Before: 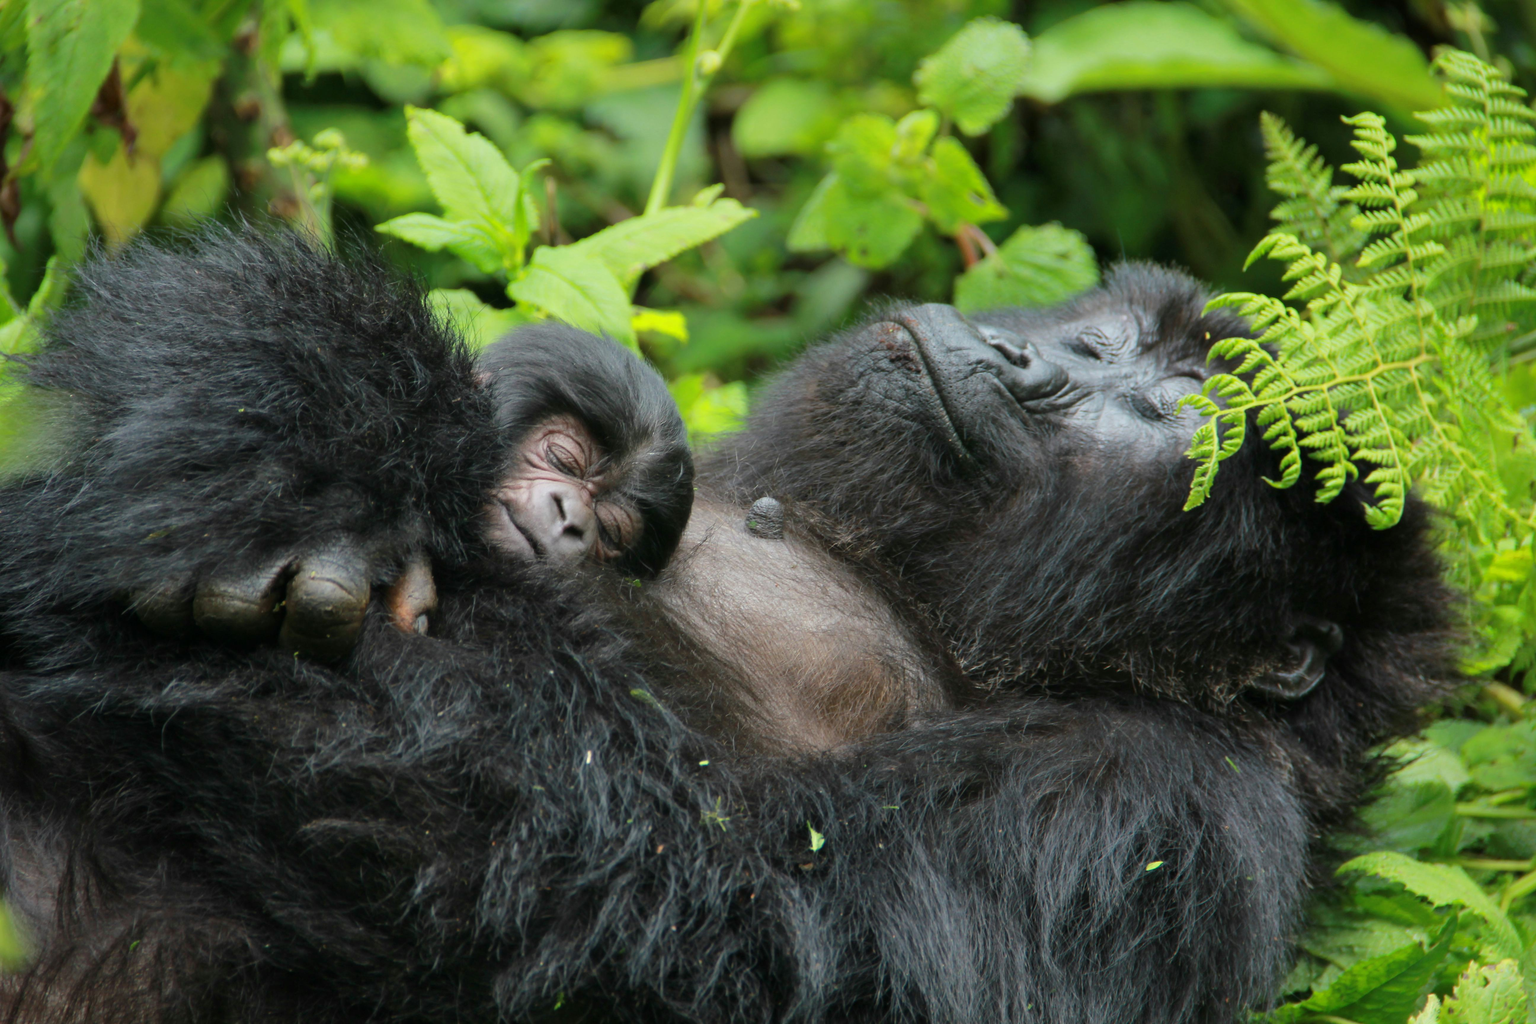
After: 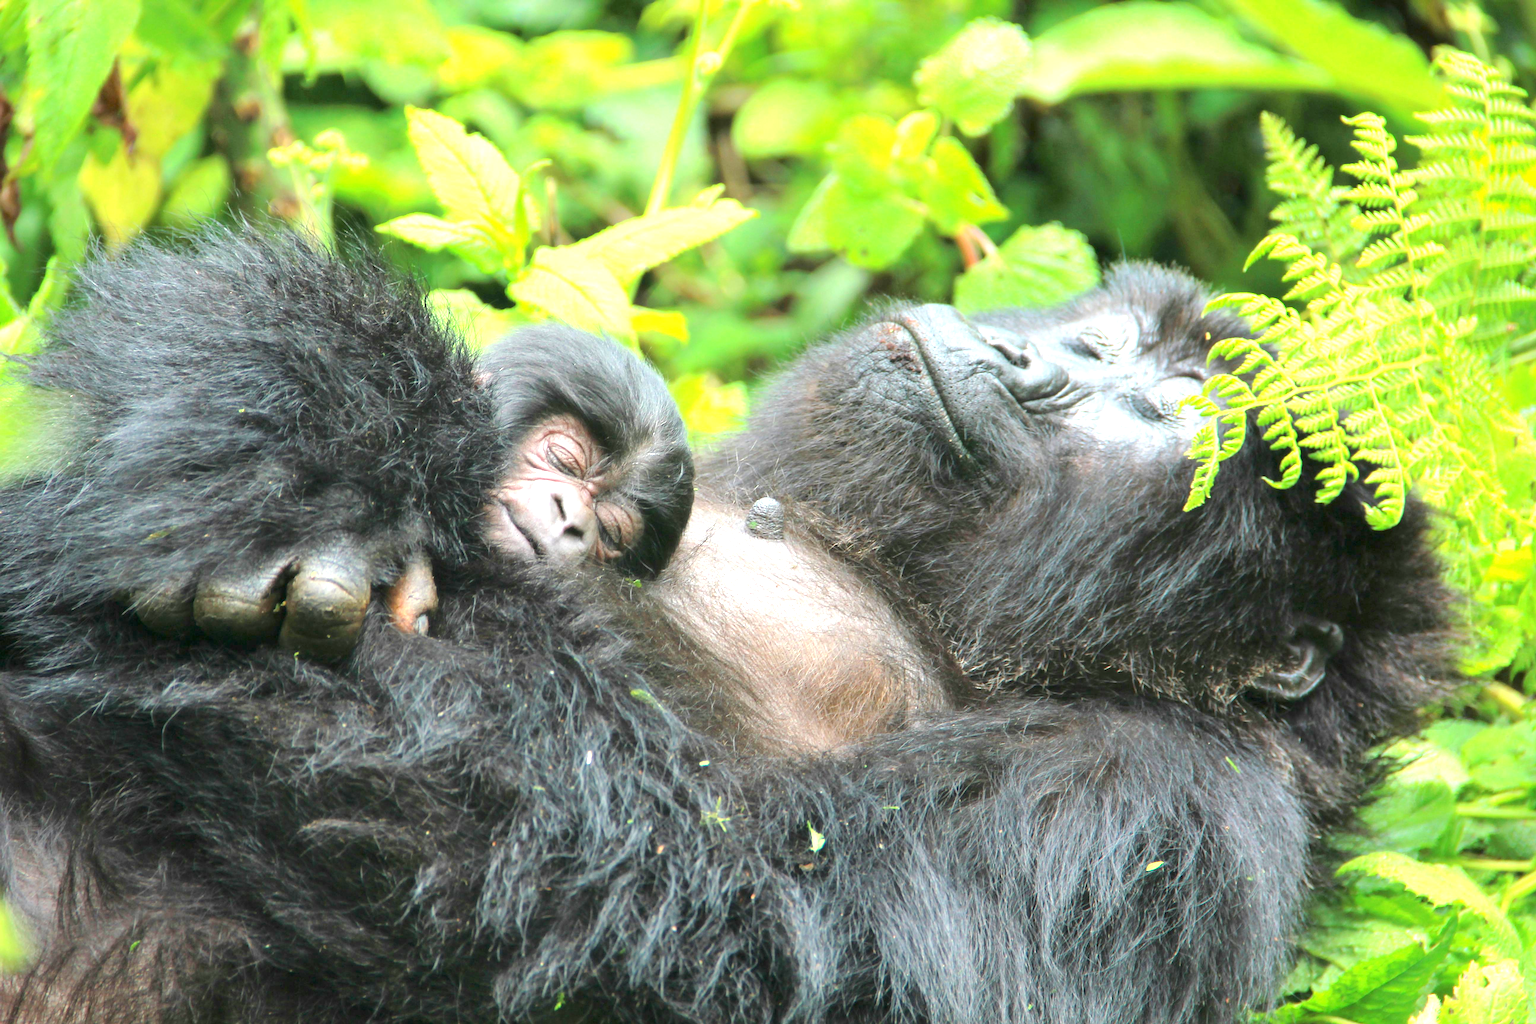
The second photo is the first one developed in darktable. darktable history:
sharpen: on, module defaults
tone equalizer: -8 EV 0.998 EV, -7 EV 0.98 EV, -6 EV 1.03 EV, -5 EV 1.03 EV, -4 EV 1.01 EV, -3 EV 0.72 EV, -2 EV 0.512 EV, -1 EV 0.256 EV, edges refinement/feathering 500, mask exposure compensation -1.57 EV, preserve details no
exposure: black level correction 0, exposure 1.2 EV, compensate exposure bias true, compensate highlight preservation false
